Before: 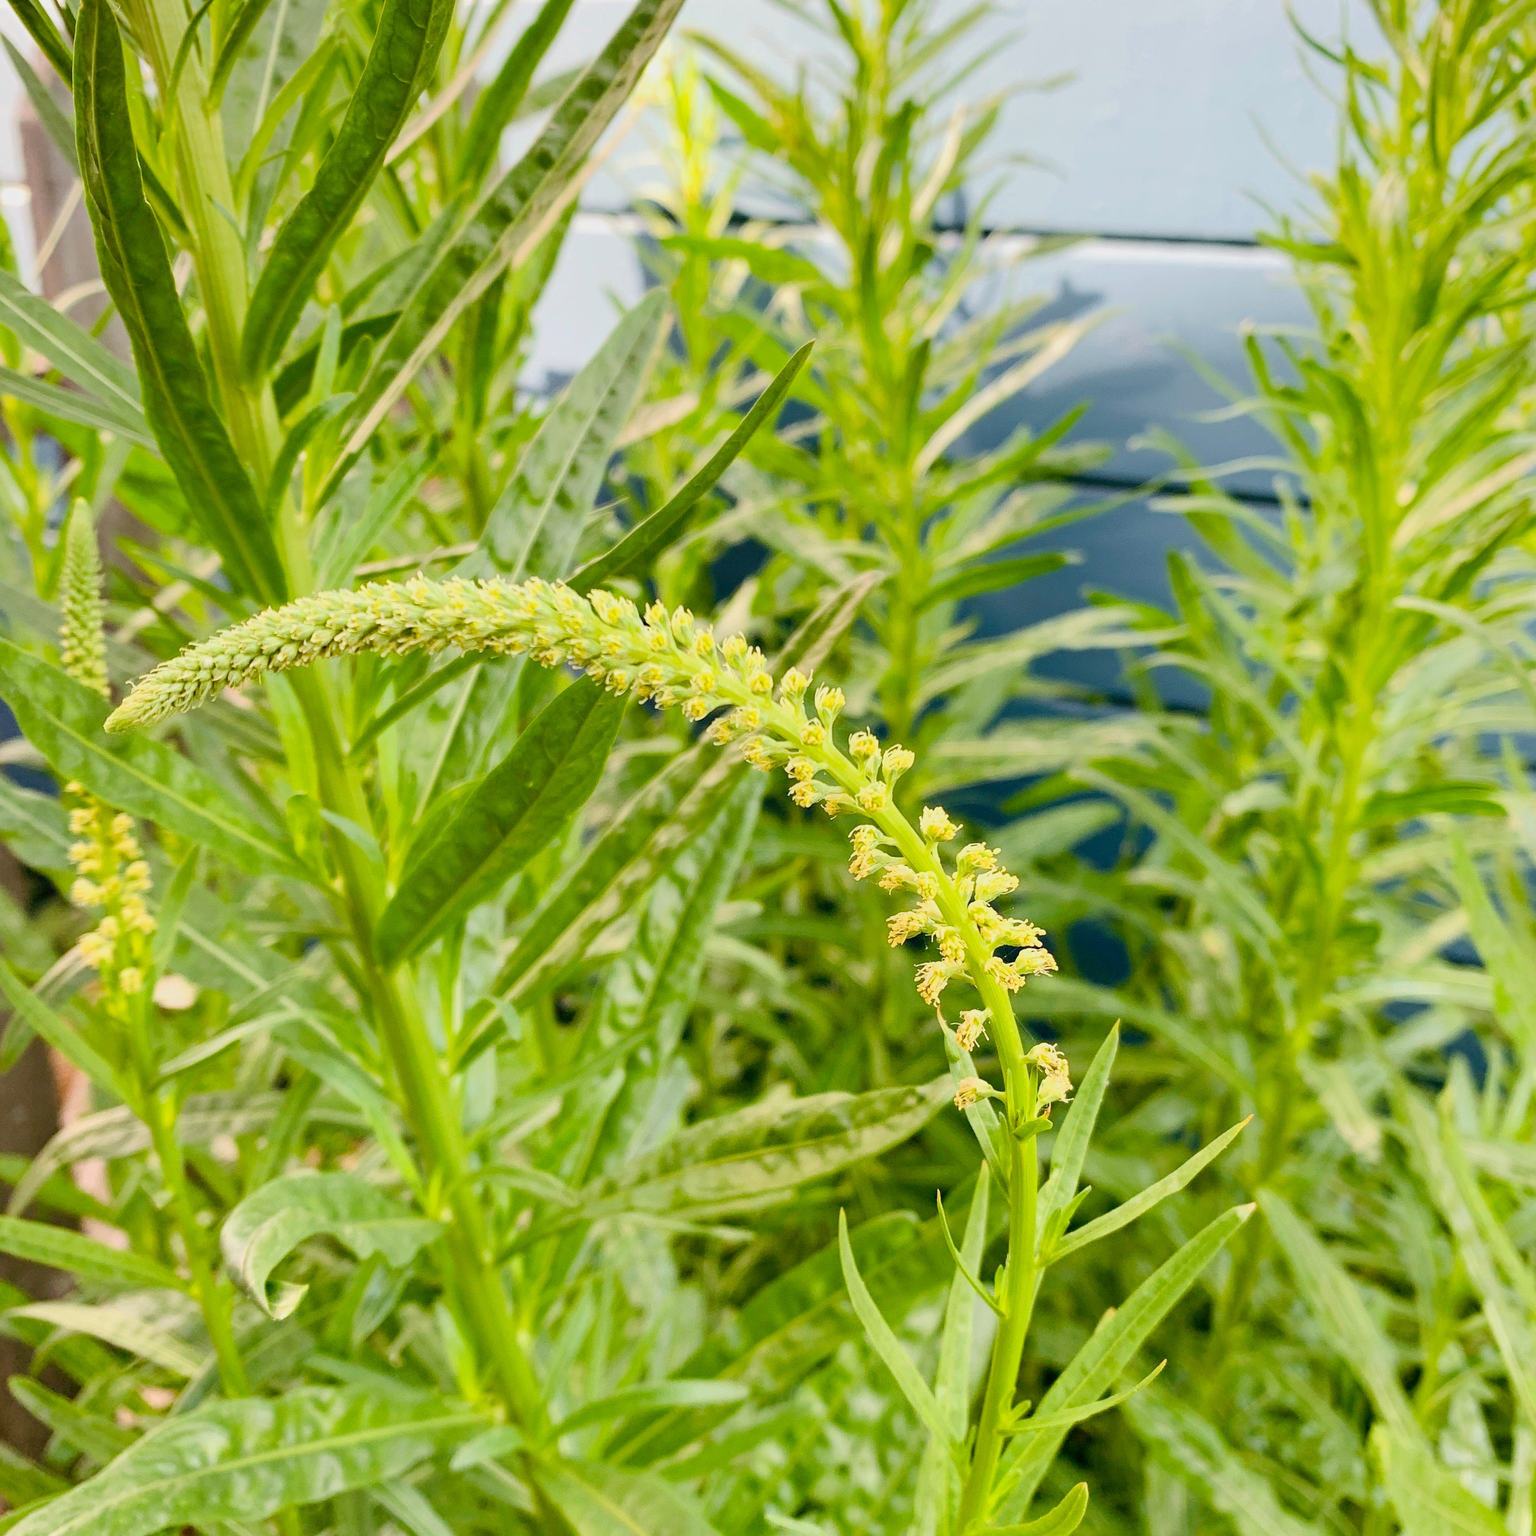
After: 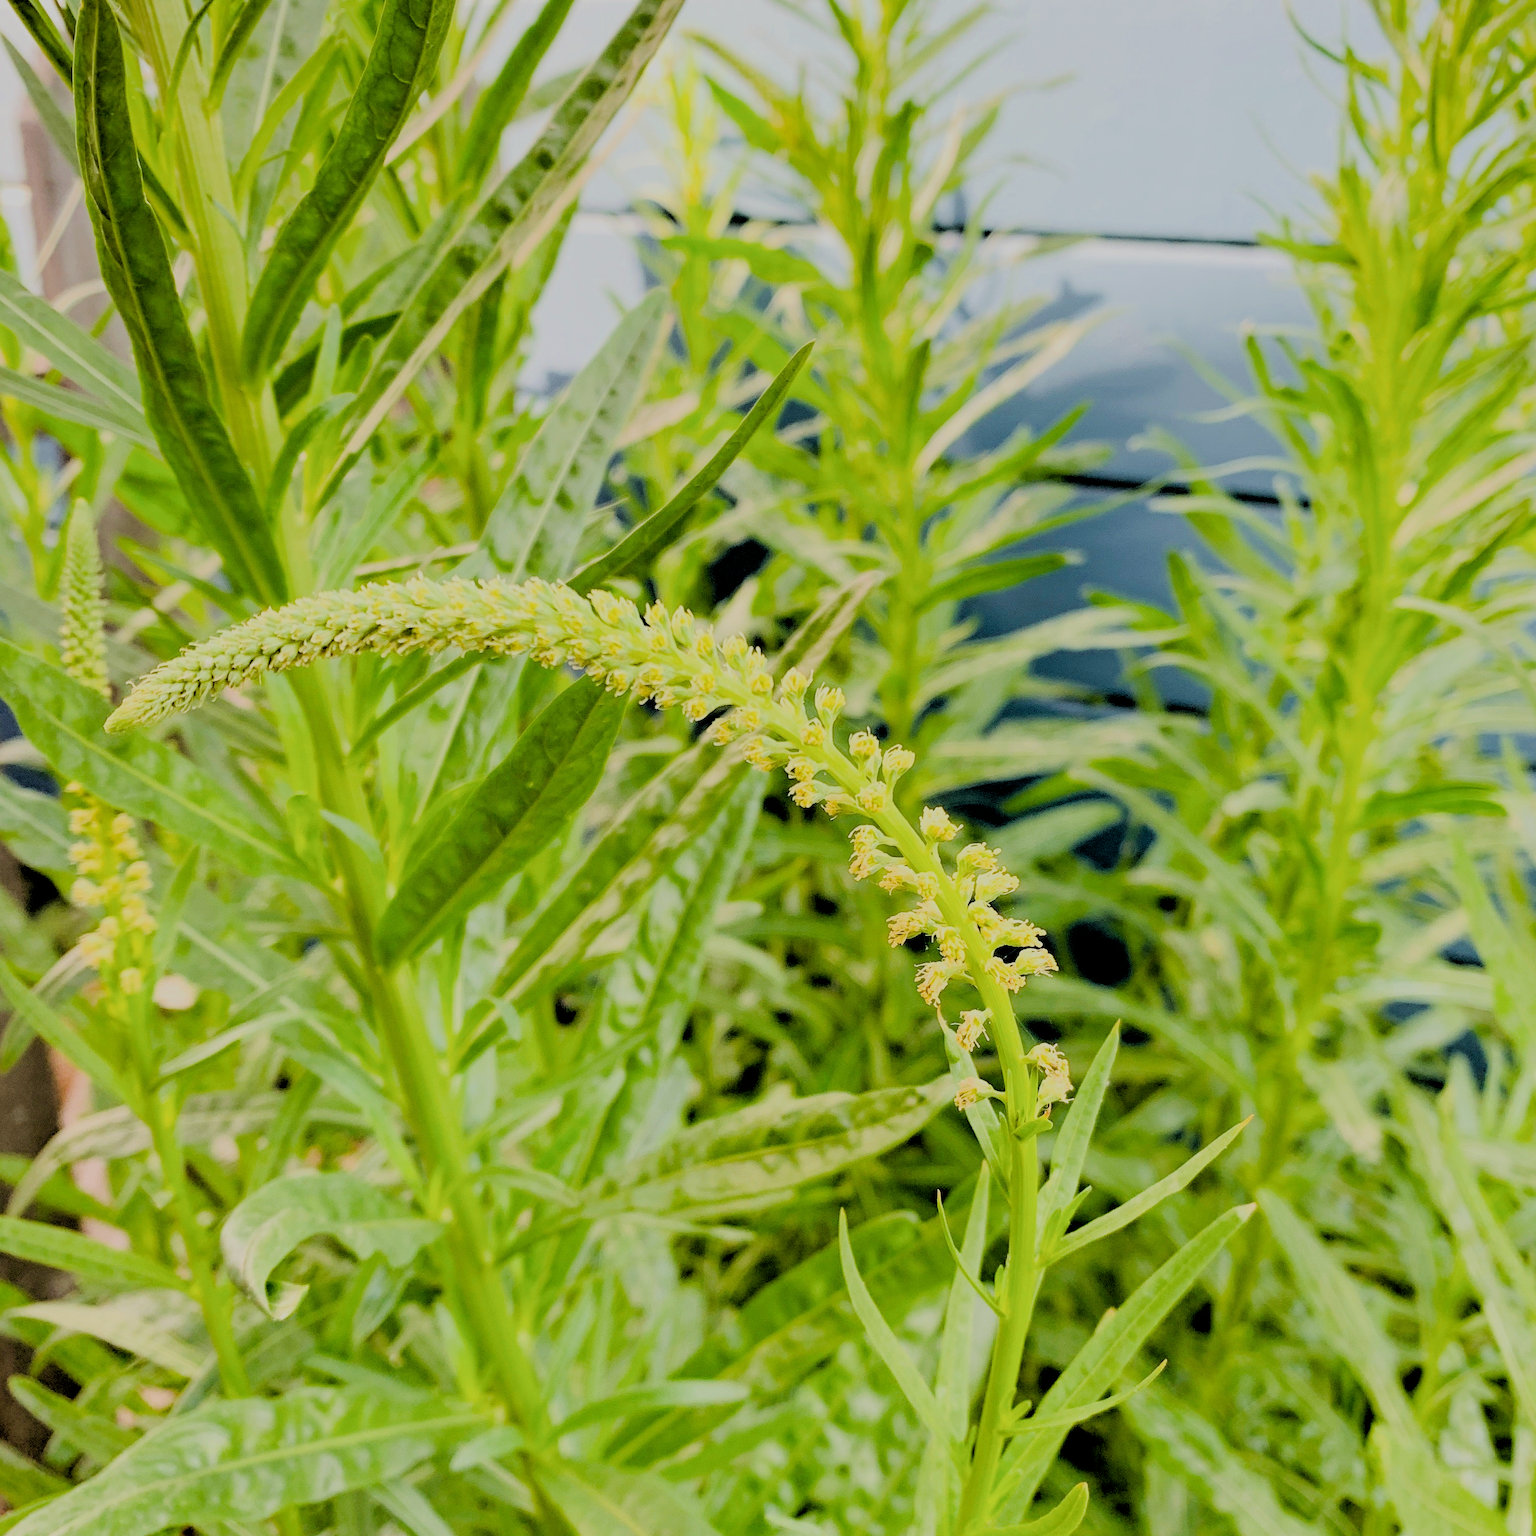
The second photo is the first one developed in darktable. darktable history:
filmic rgb: black relative exposure -7.15 EV, white relative exposure 5.36 EV, hardness 3.02
rgb levels: levels [[0.029, 0.461, 0.922], [0, 0.5, 1], [0, 0.5, 1]]
